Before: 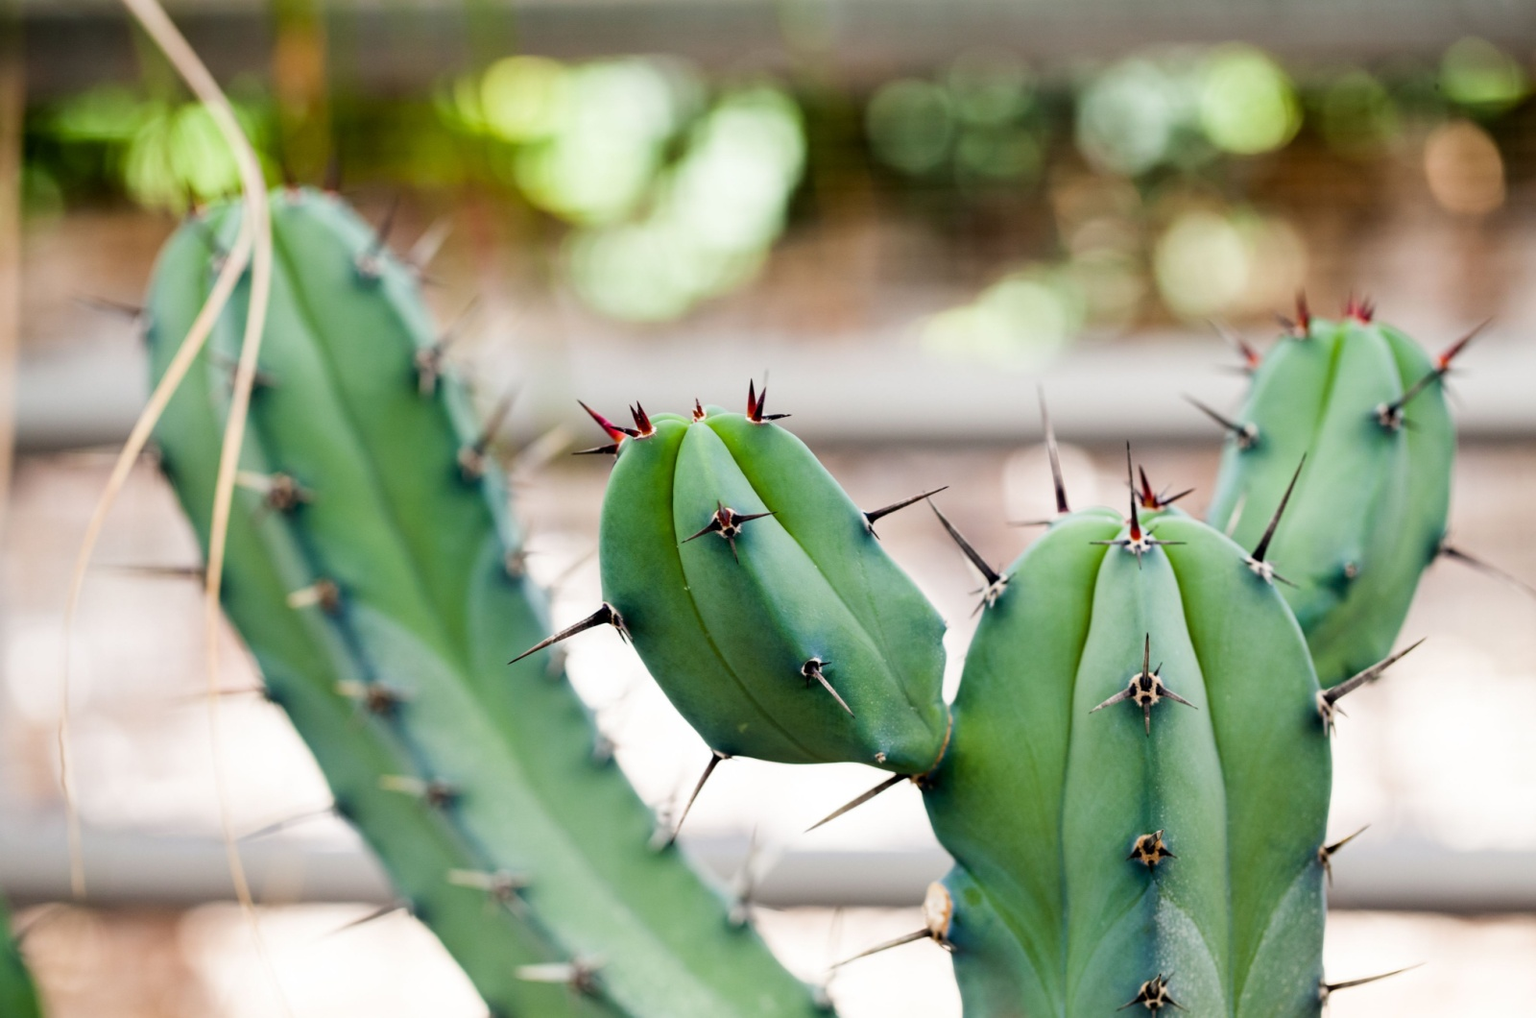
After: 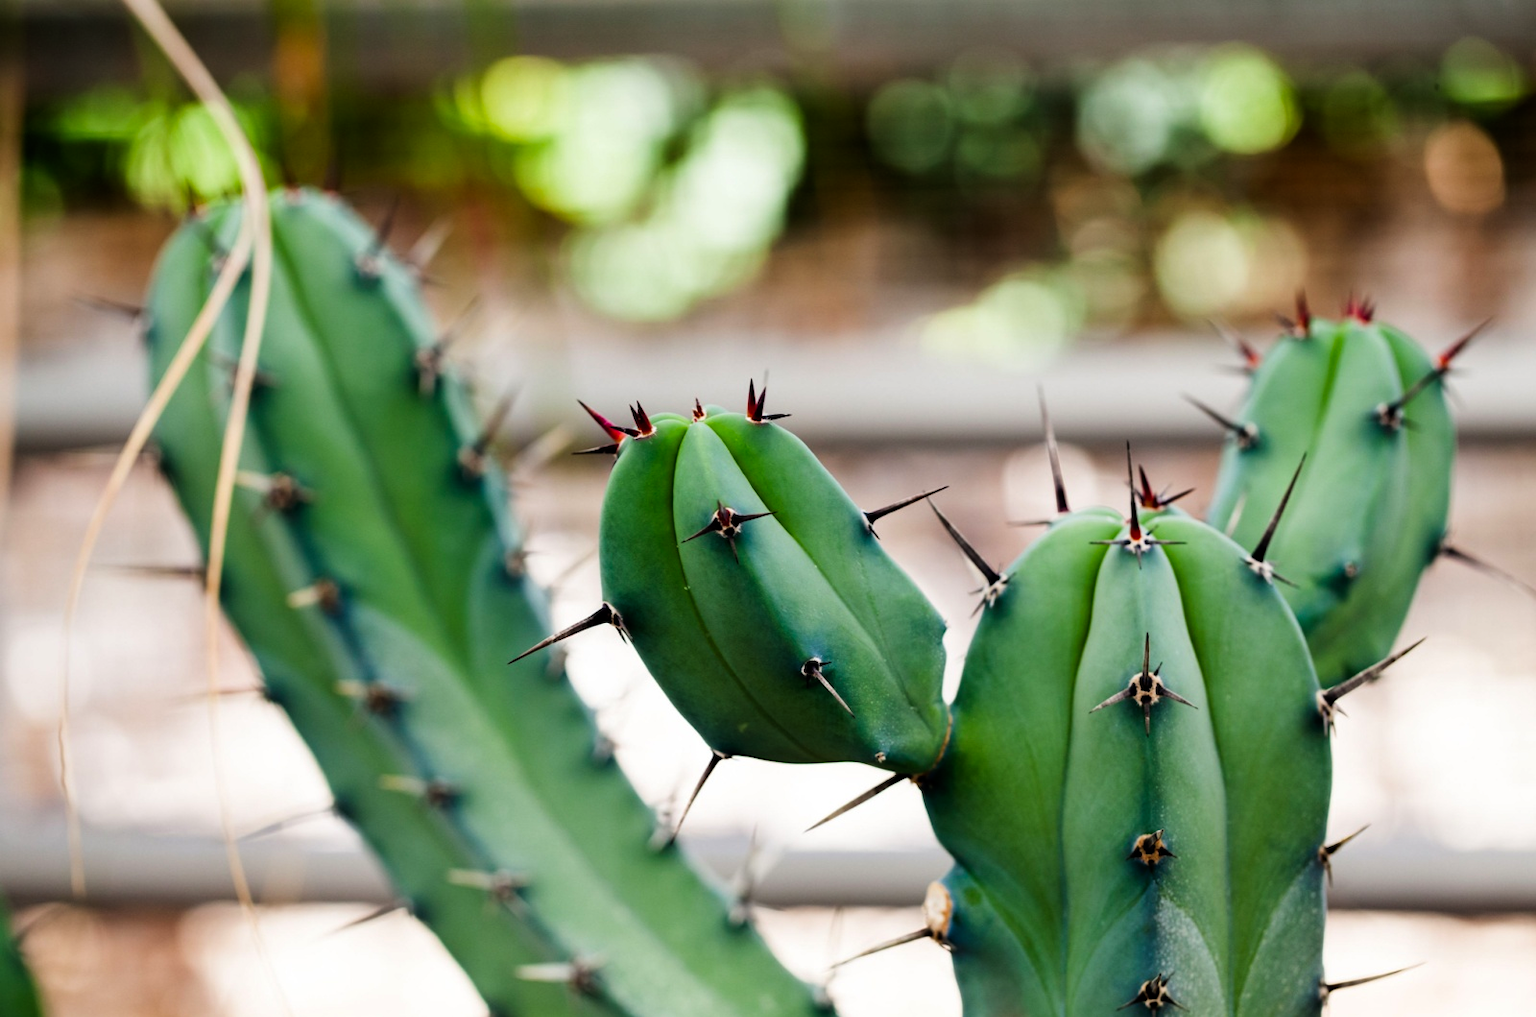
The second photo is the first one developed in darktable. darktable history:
tone curve: curves: ch0 [(0, 0) (0.153, 0.06) (1, 1)], preserve colors none
